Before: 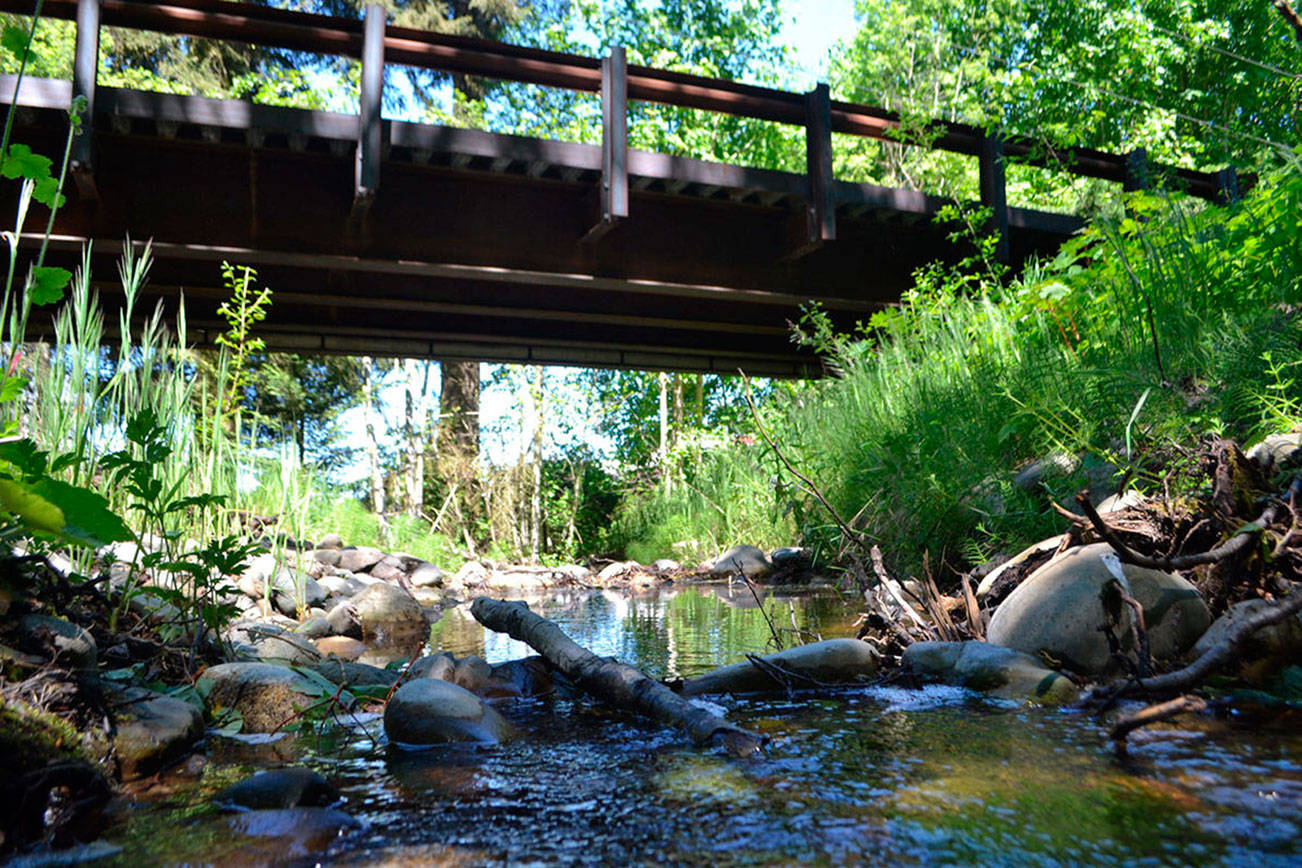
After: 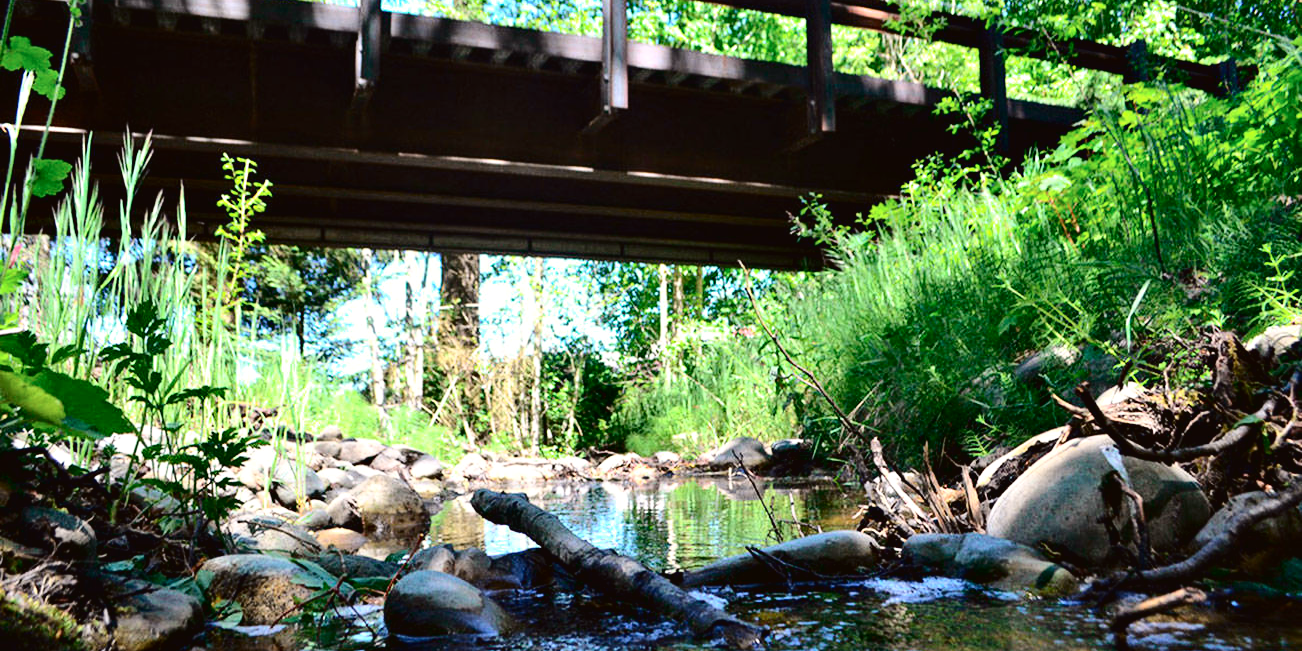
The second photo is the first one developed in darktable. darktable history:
crop and rotate: top 12.5%, bottom 12.5%
contrast equalizer: octaves 7, y [[0.6 ×6], [0.55 ×6], [0 ×6], [0 ×6], [0 ×6]], mix 0.35
tone curve: curves: ch0 [(0, 0.023) (0.1, 0.084) (0.184, 0.168) (0.45, 0.54) (0.57, 0.683) (0.722, 0.825) (0.877, 0.948) (1, 1)]; ch1 [(0, 0) (0.414, 0.395) (0.453, 0.437) (0.502, 0.509) (0.521, 0.519) (0.573, 0.568) (0.618, 0.61) (0.654, 0.642) (1, 1)]; ch2 [(0, 0) (0.421, 0.43) (0.45, 0.463) (0.492, 0.504) (0.511, 0.519) (0.557, 0.557) (0.602, 0.605) (1, 1)], color space Lab, independent channels, preserve colors none
